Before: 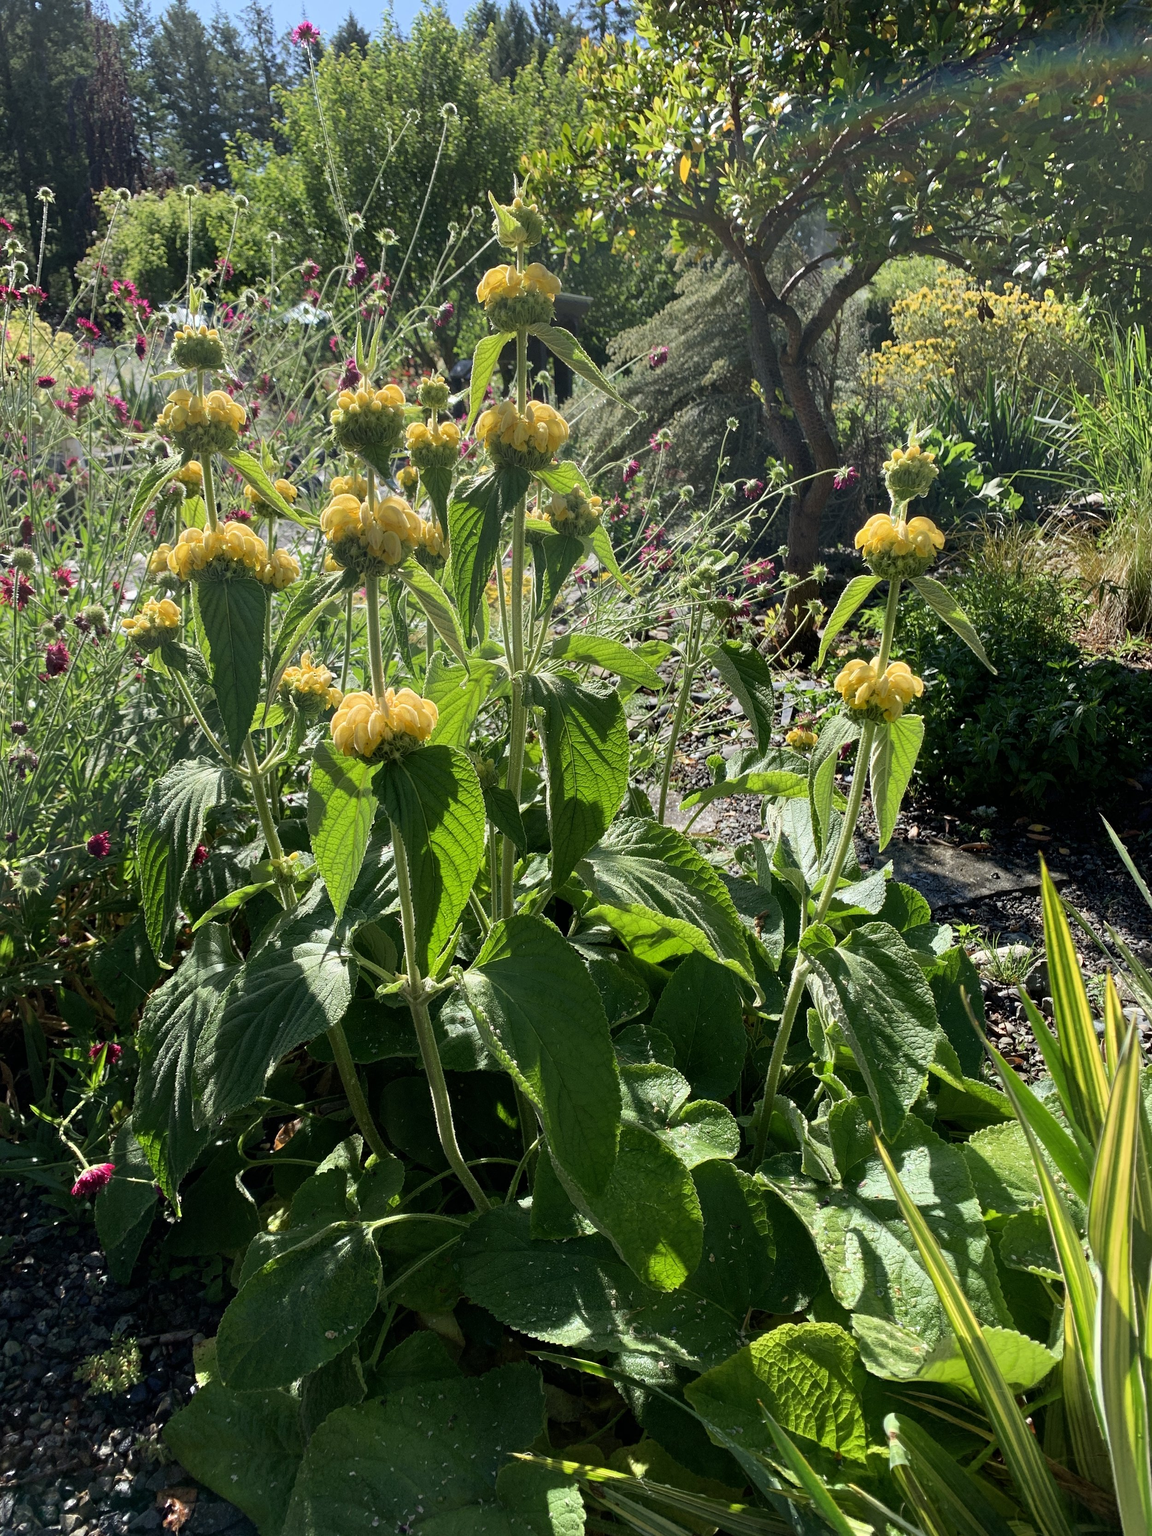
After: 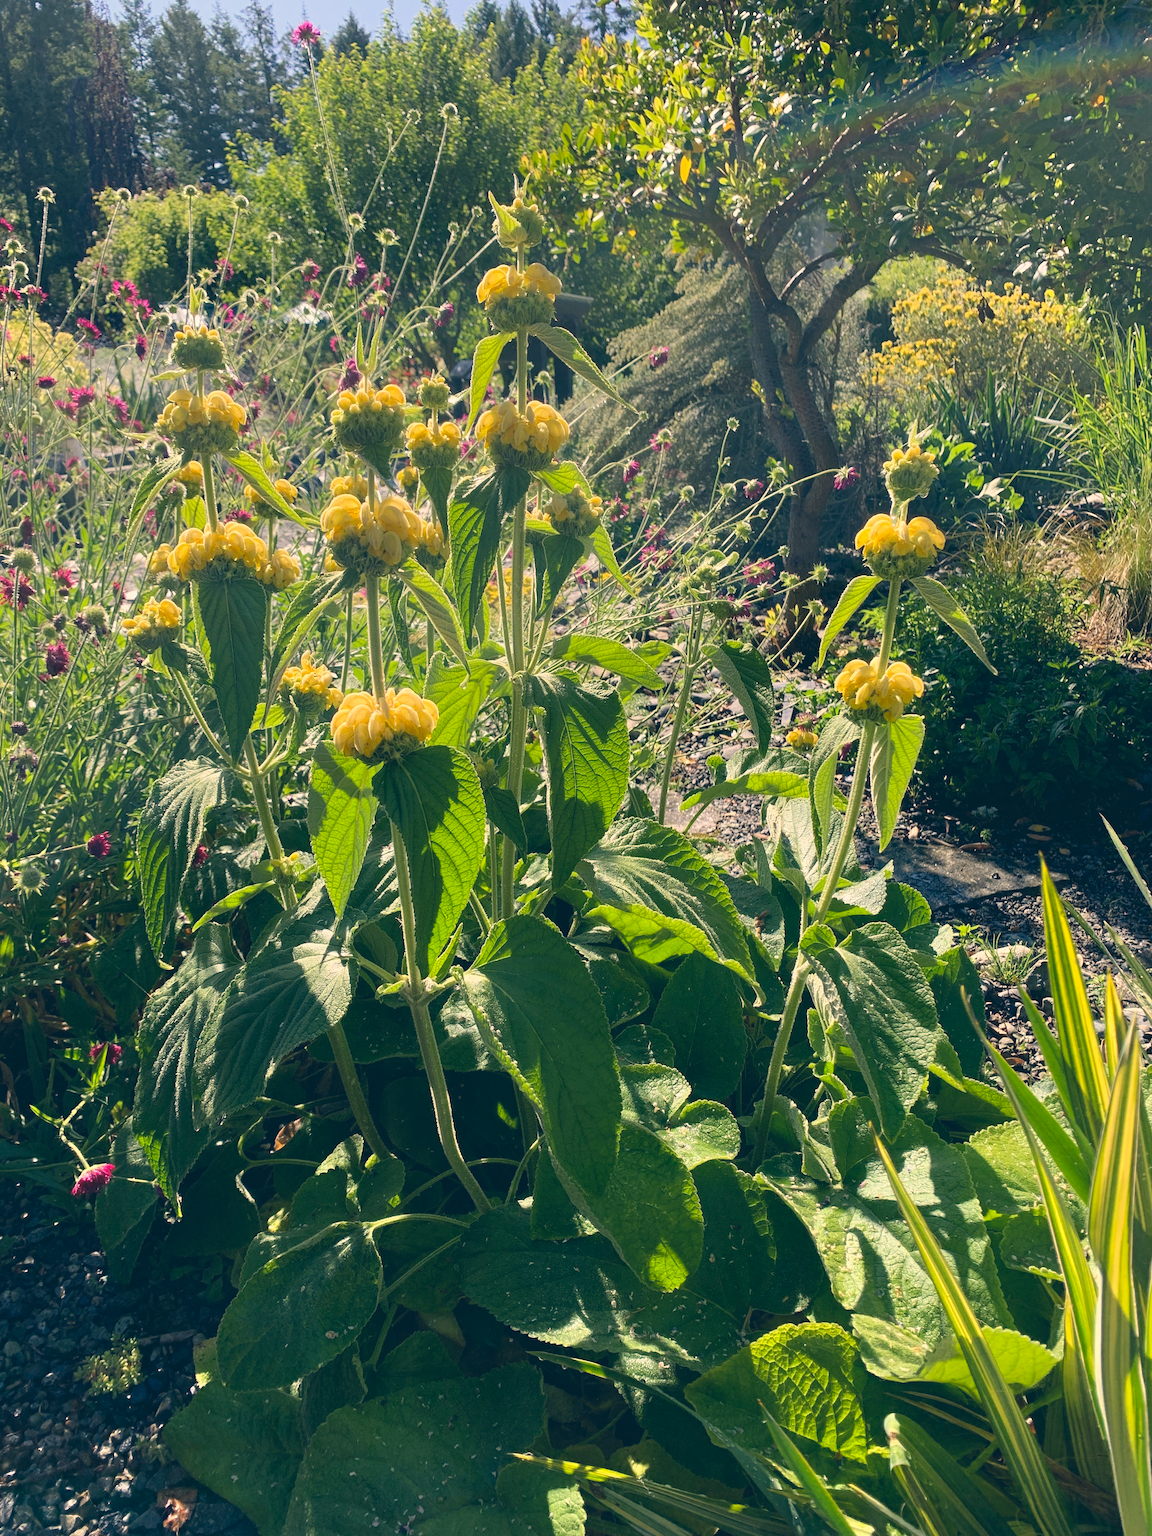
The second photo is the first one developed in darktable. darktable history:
color balance: lift [1.007, 1, 1, 1], gamma [1.097, 1, 1, 1]
color correction: highlights a* 10.32, highlights b* 14.66, shadows a* -9.59, shadows b* -15.02
